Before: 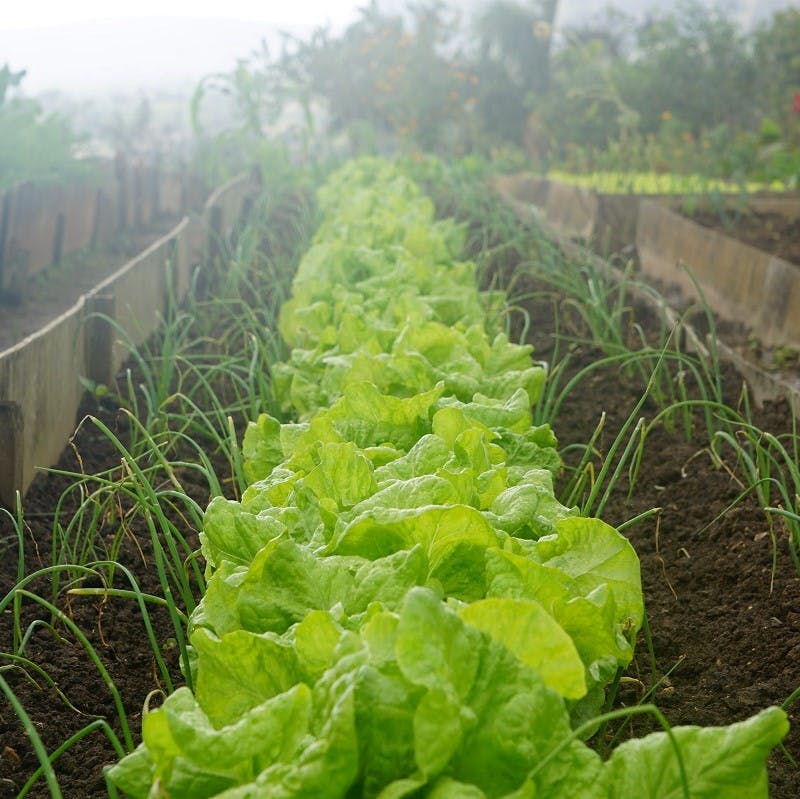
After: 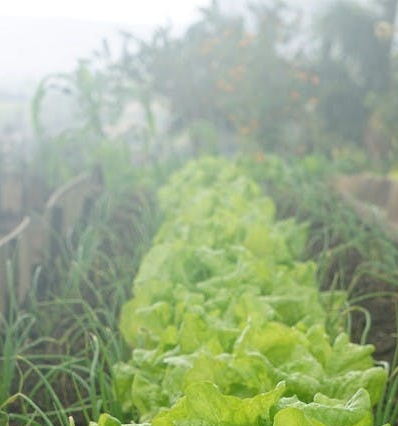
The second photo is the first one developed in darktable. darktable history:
crop: left 19.886%, right 30.337%, bottom 46.677%
contrast brightness saturation: saturation -0.046
